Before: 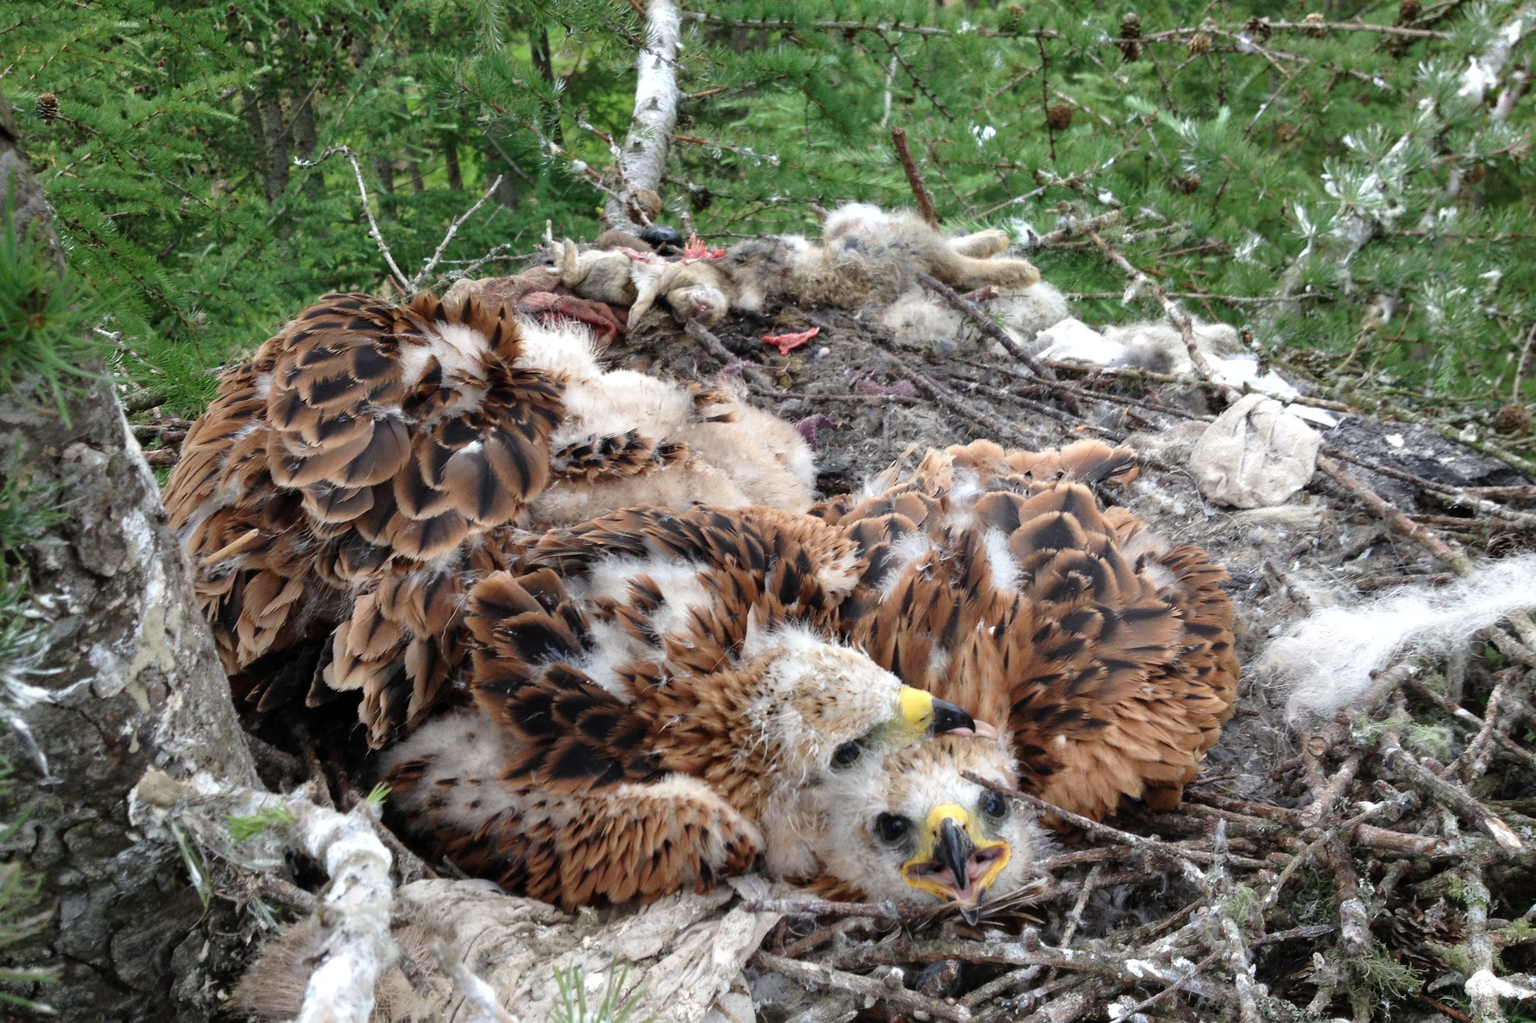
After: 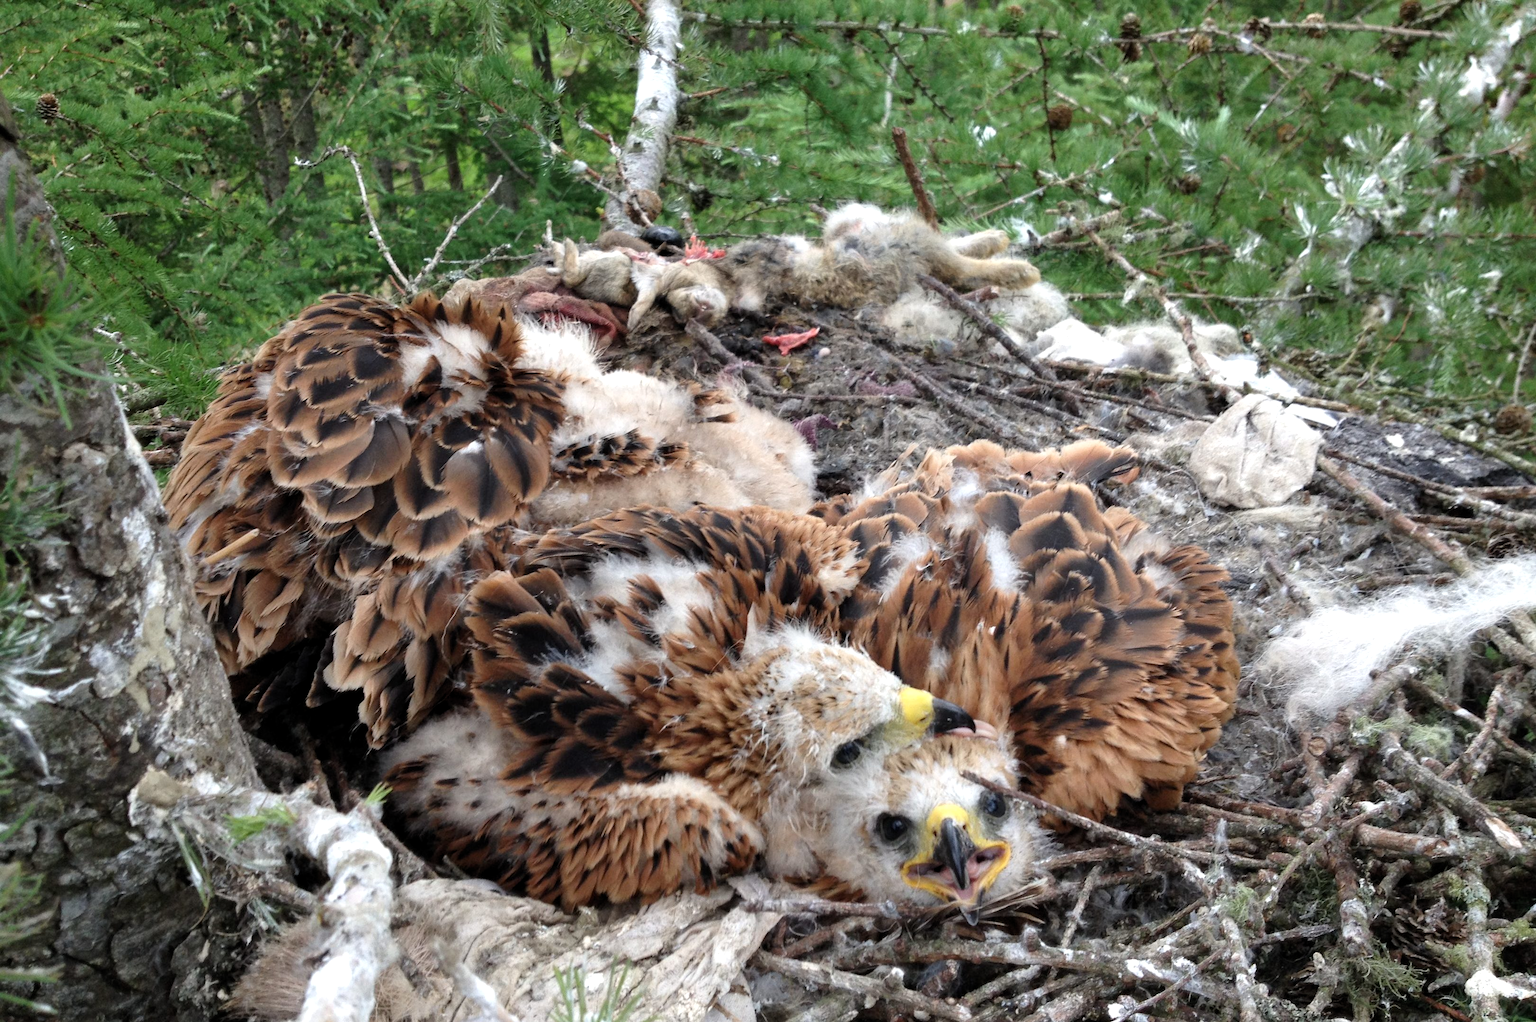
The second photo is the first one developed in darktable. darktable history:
levels: levels [0.016, 0.492, 0.969]
